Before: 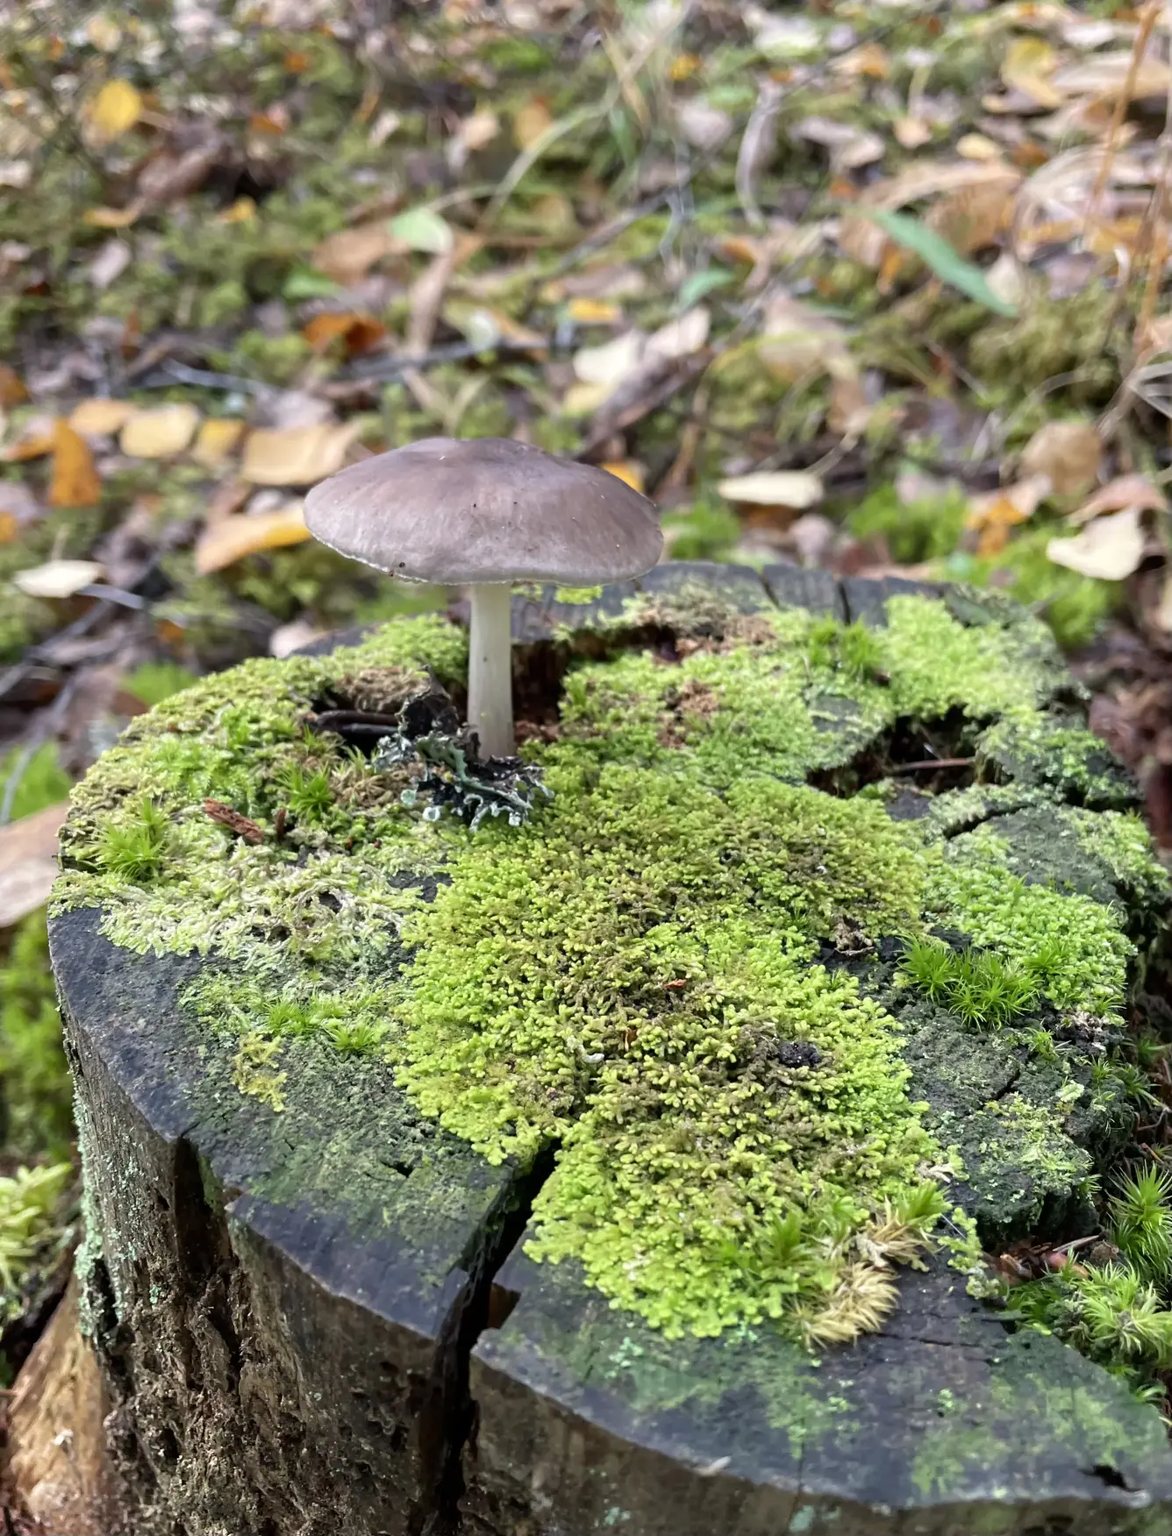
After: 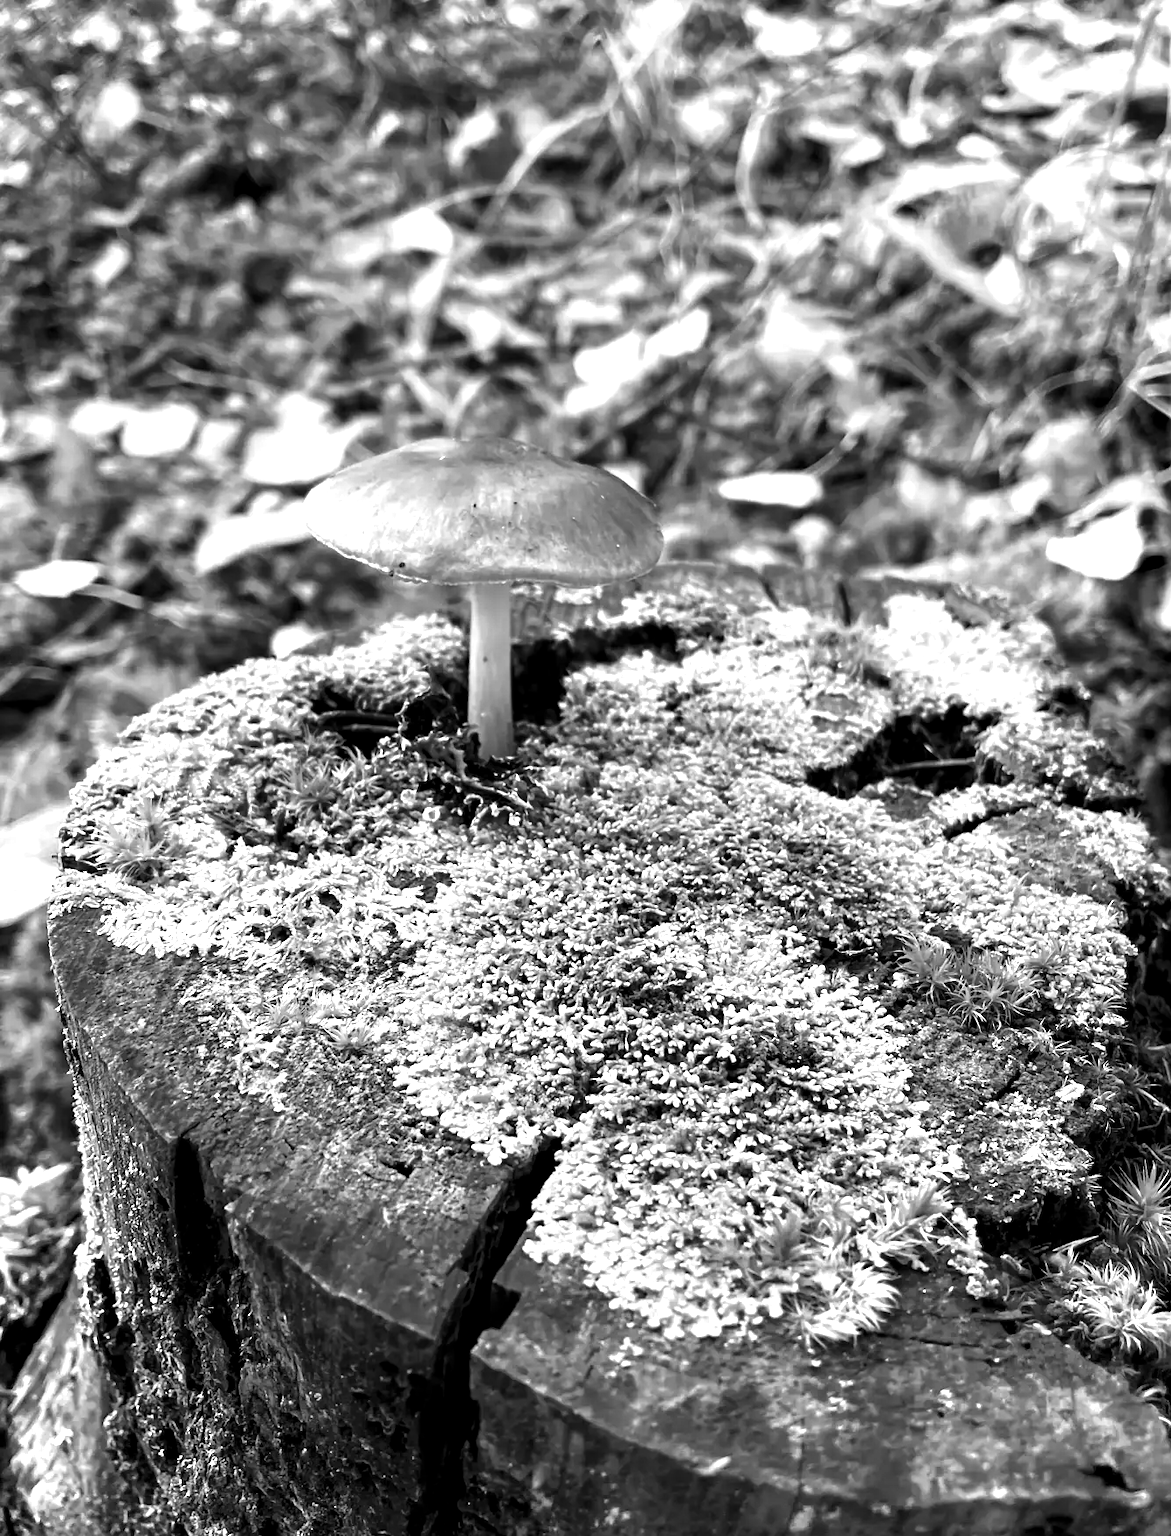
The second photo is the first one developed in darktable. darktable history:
exposure: compensate exposure bias true, compensate highlight preservation false
monochrome: on, module defaults
levels: levels [0.044, 0.475, 0.791]
